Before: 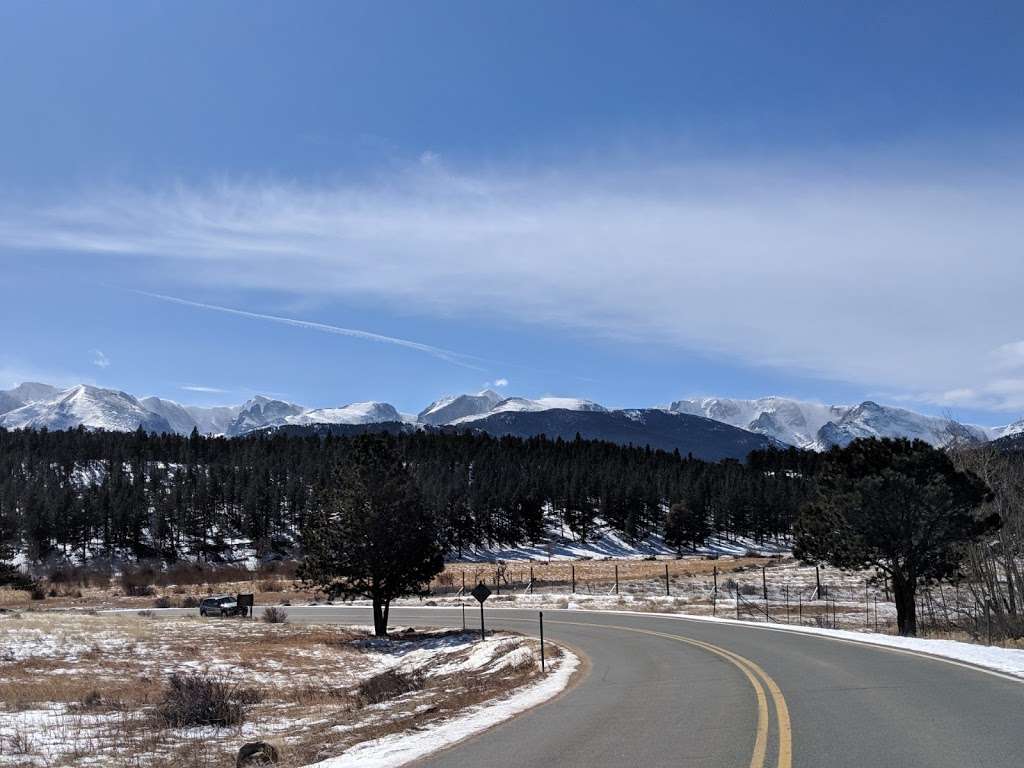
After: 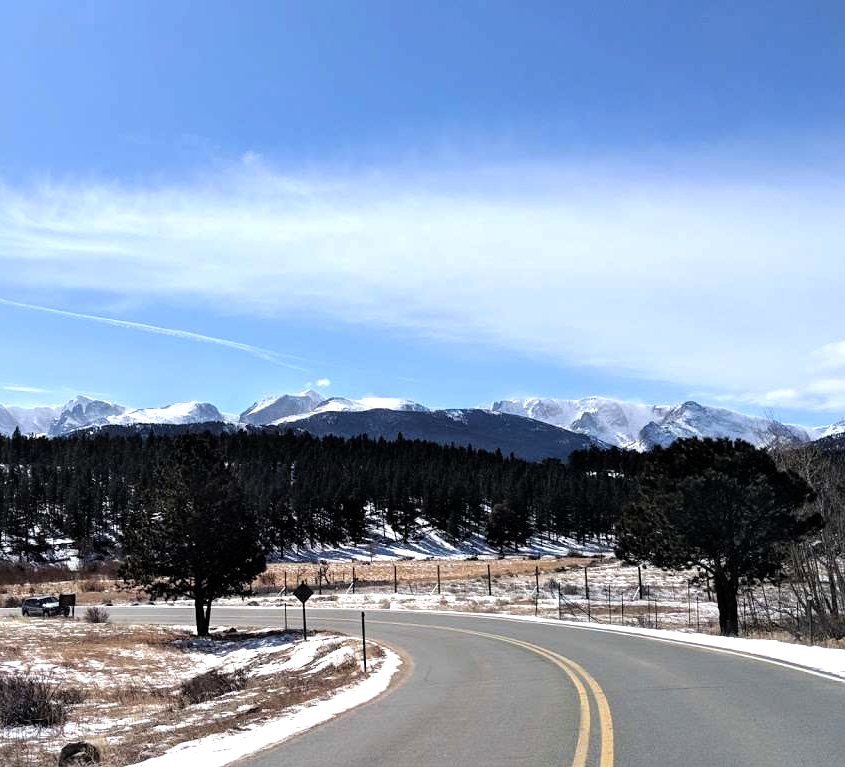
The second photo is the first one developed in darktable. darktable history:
tone equalizer: -8 EV -0.755 EV, -7 EV -0.721 EV, -6 EV -0.604 EV, -5 EV -0.397 EV, -3 EV 0.399 EV, -2 EV 0.6 EV, -1 EV 0.693 EV, +0 EV 0.76 EV
crop: left 17.45%, bottom 0.03%
